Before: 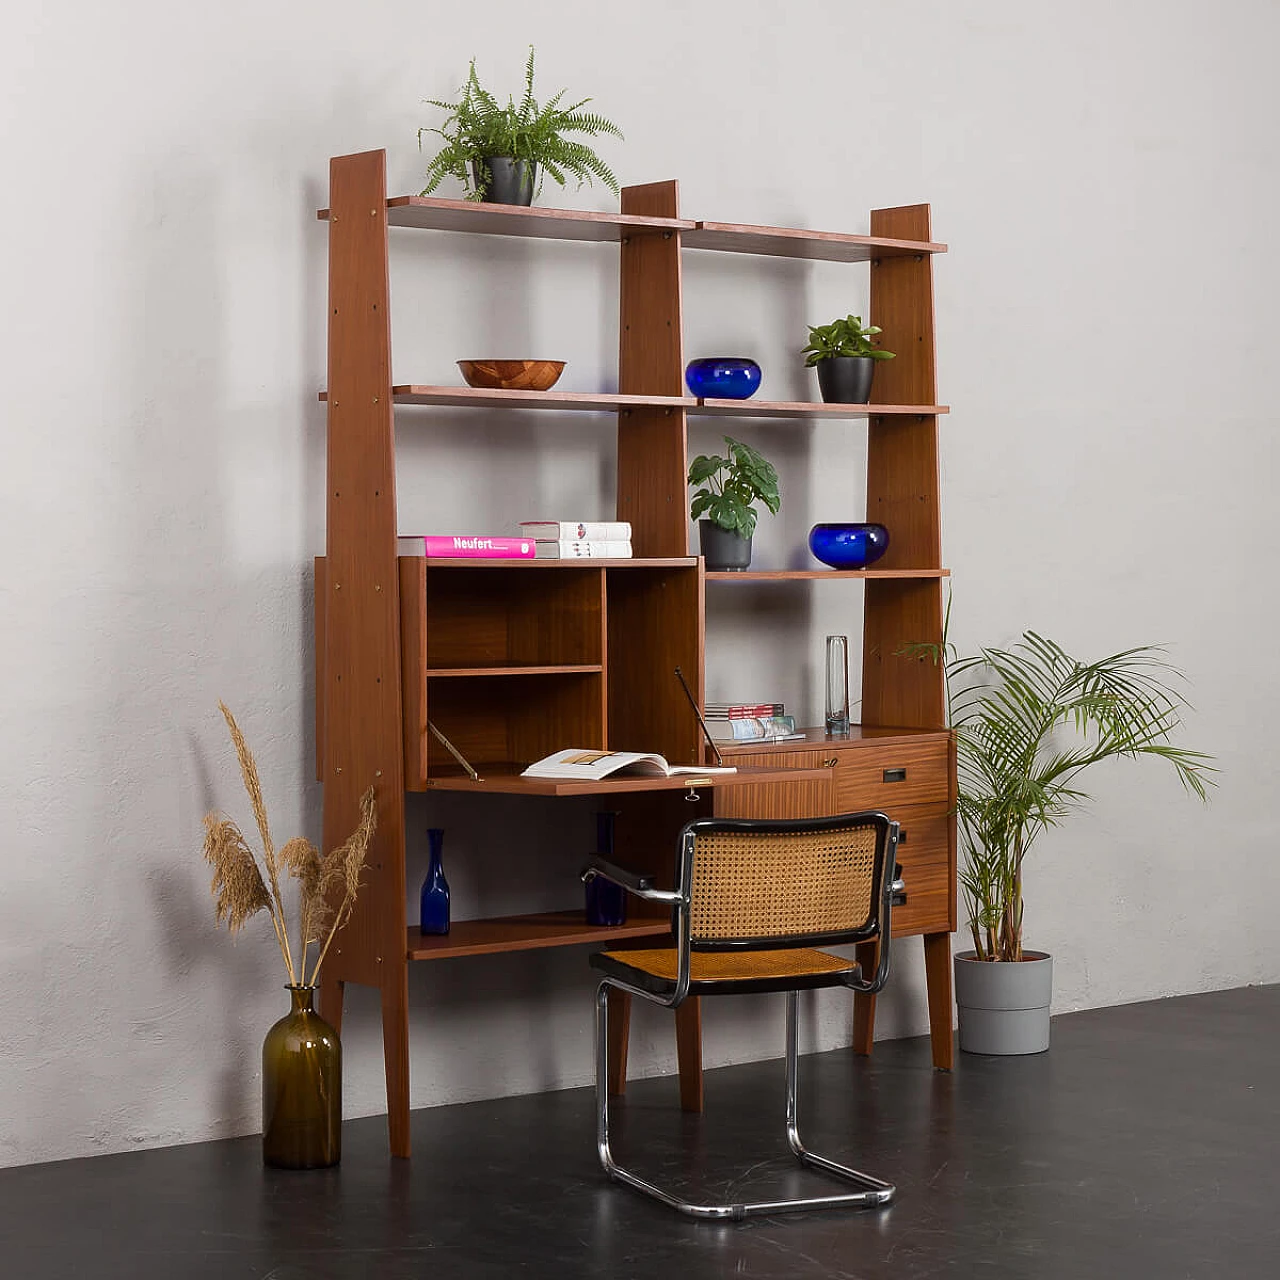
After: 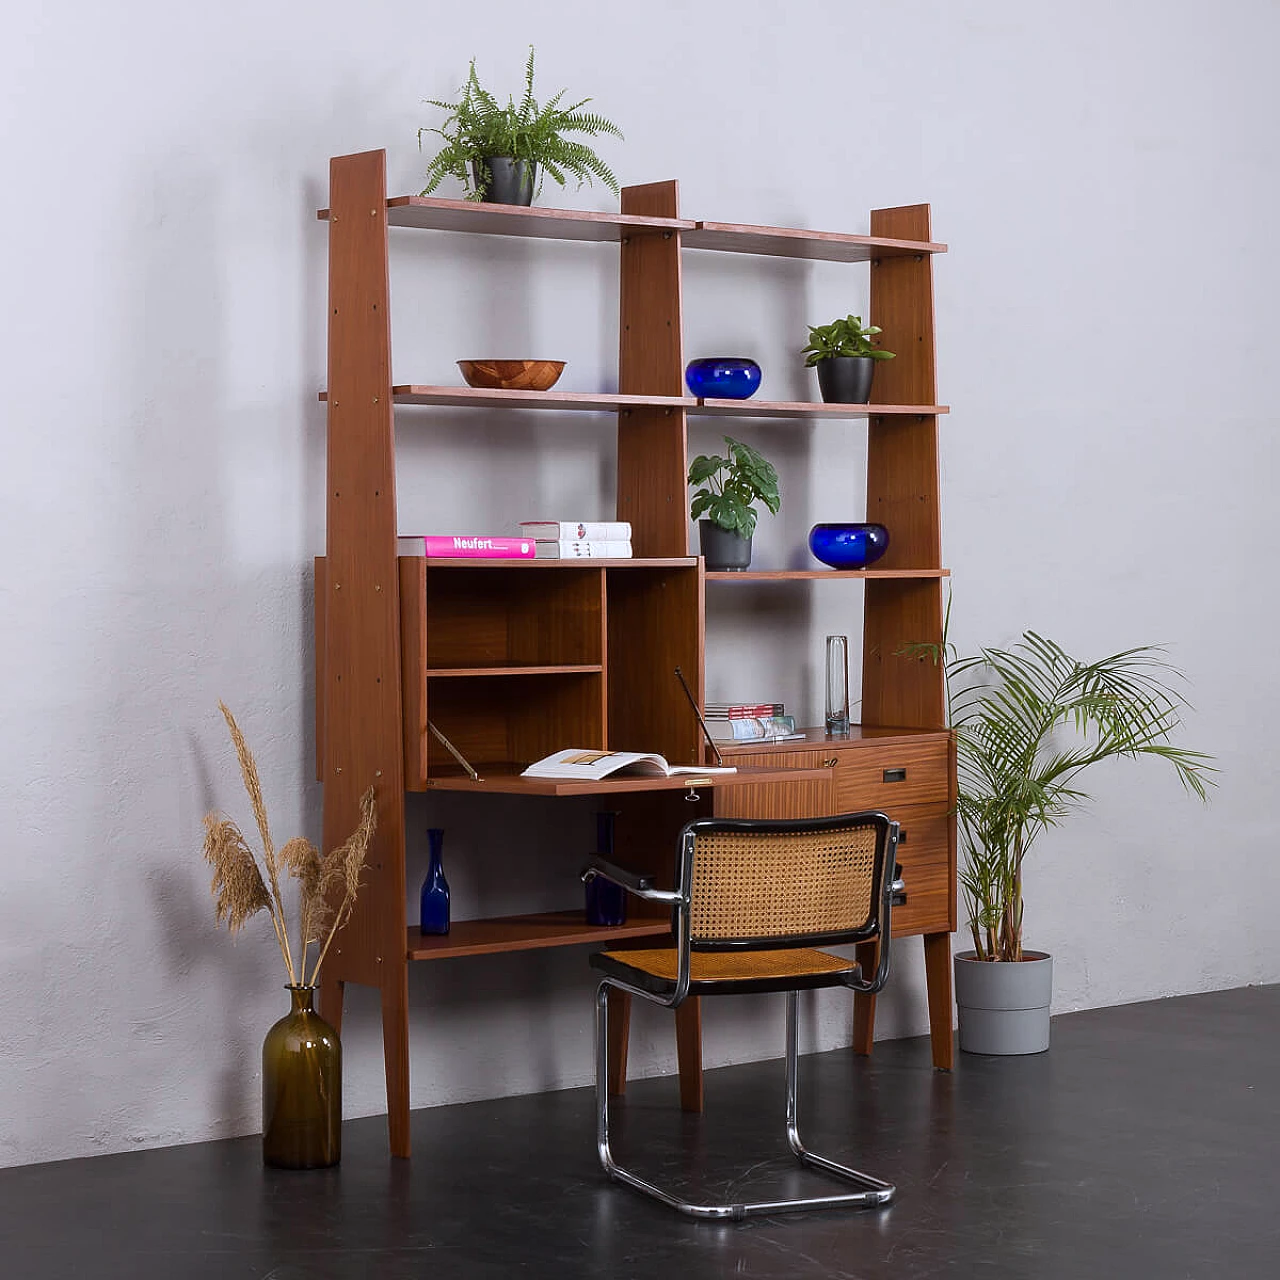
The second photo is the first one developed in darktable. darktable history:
color calibration: illuminant as shot in camera, x 0.358, y 0.373, temperature 4628.91 K, saturation algorithm version 1 (2020)
